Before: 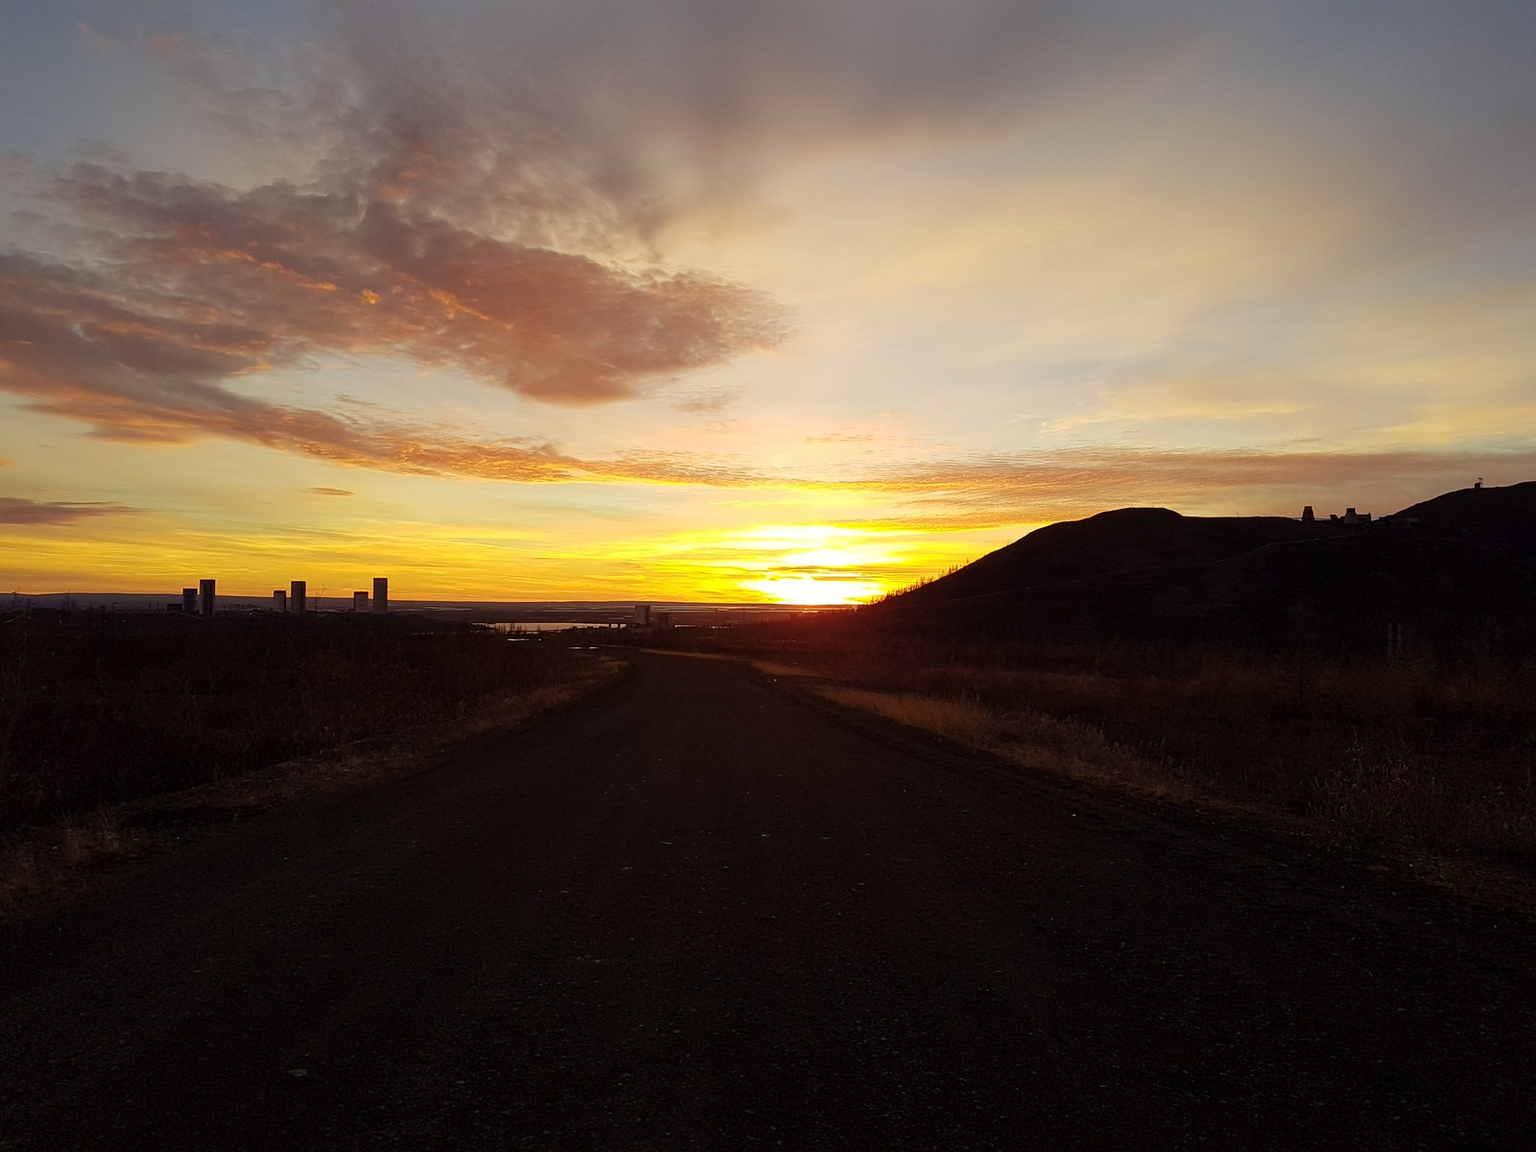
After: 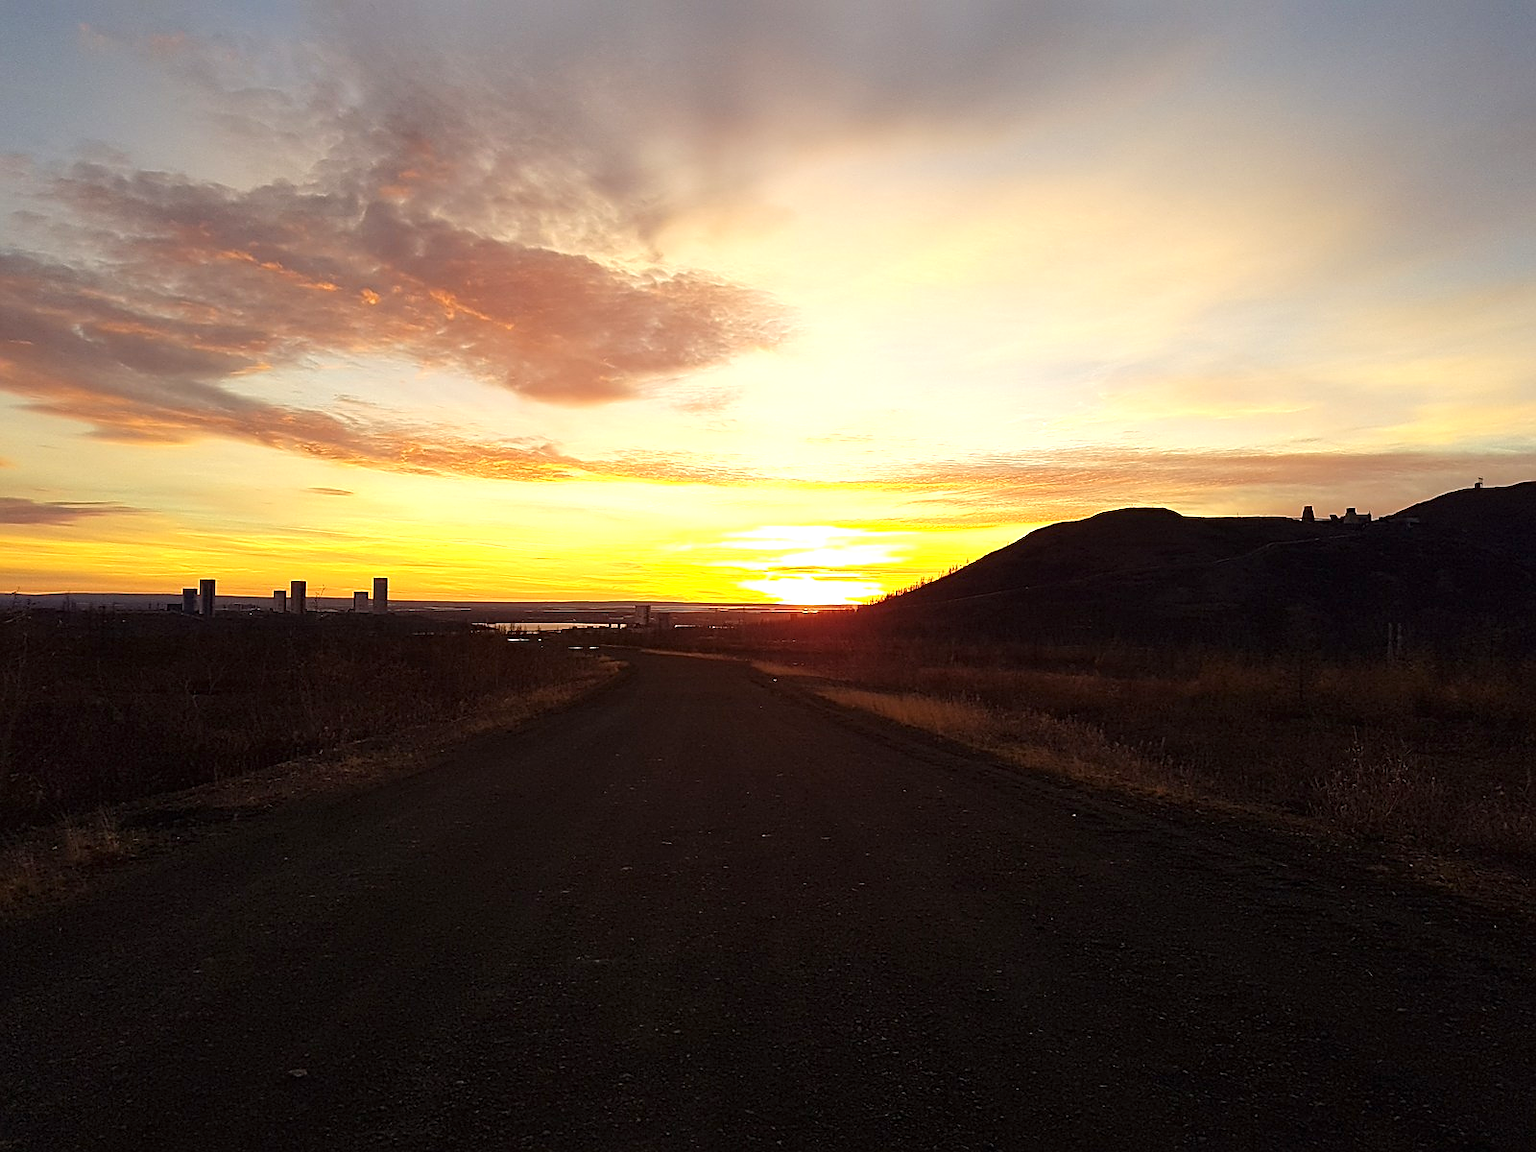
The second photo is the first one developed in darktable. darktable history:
exposure: black level correction 0, exposure 0.7 EV, compensate highlight preservation false
sharpen: on, module defaults
